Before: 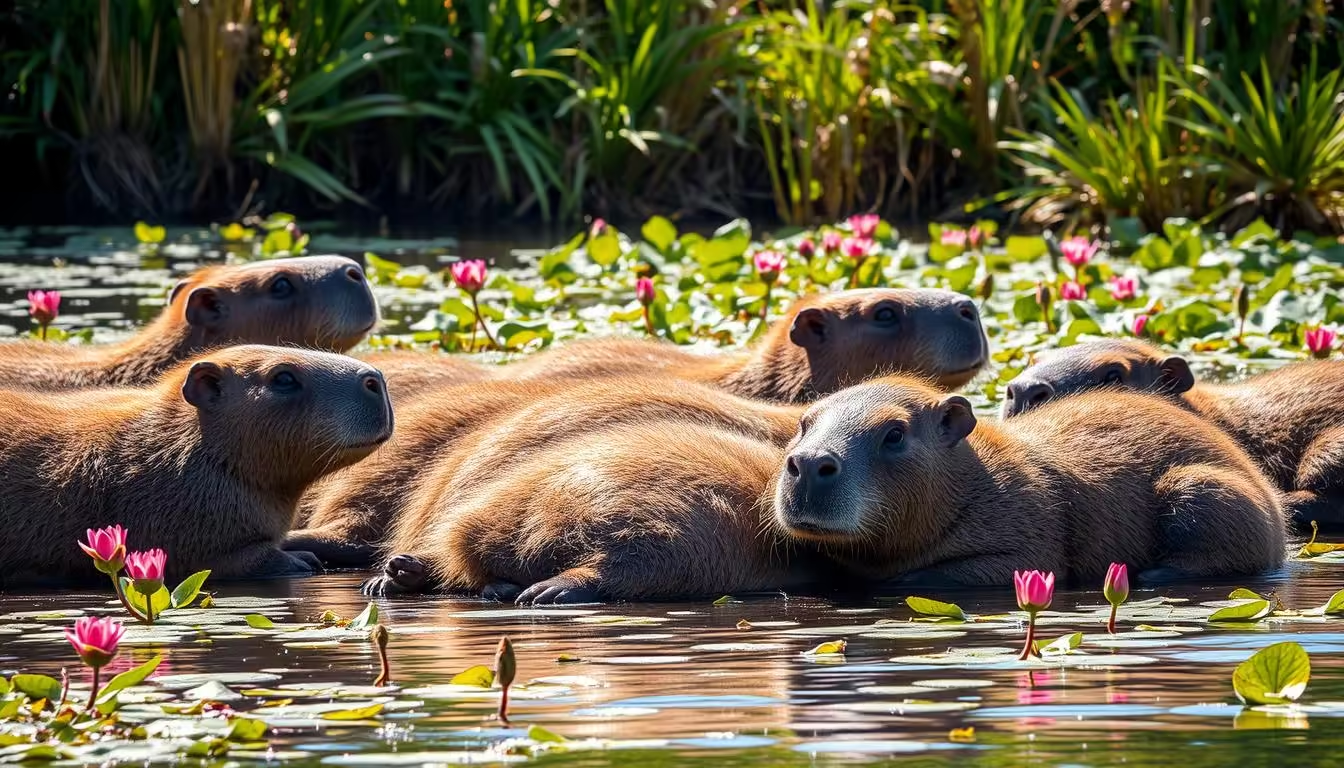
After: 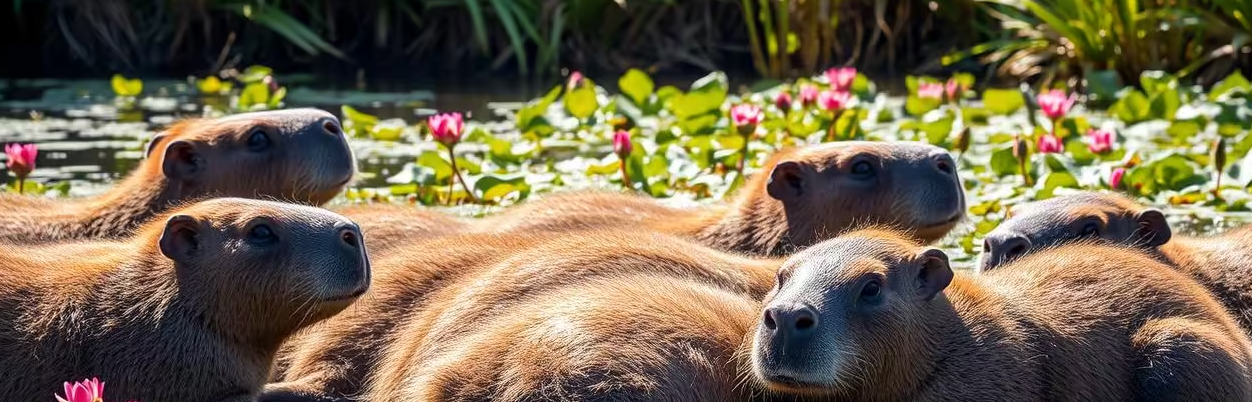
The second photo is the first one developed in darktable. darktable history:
crop: left 1.744%, top 19.225%, right 5.069%, bottom 28.357%
